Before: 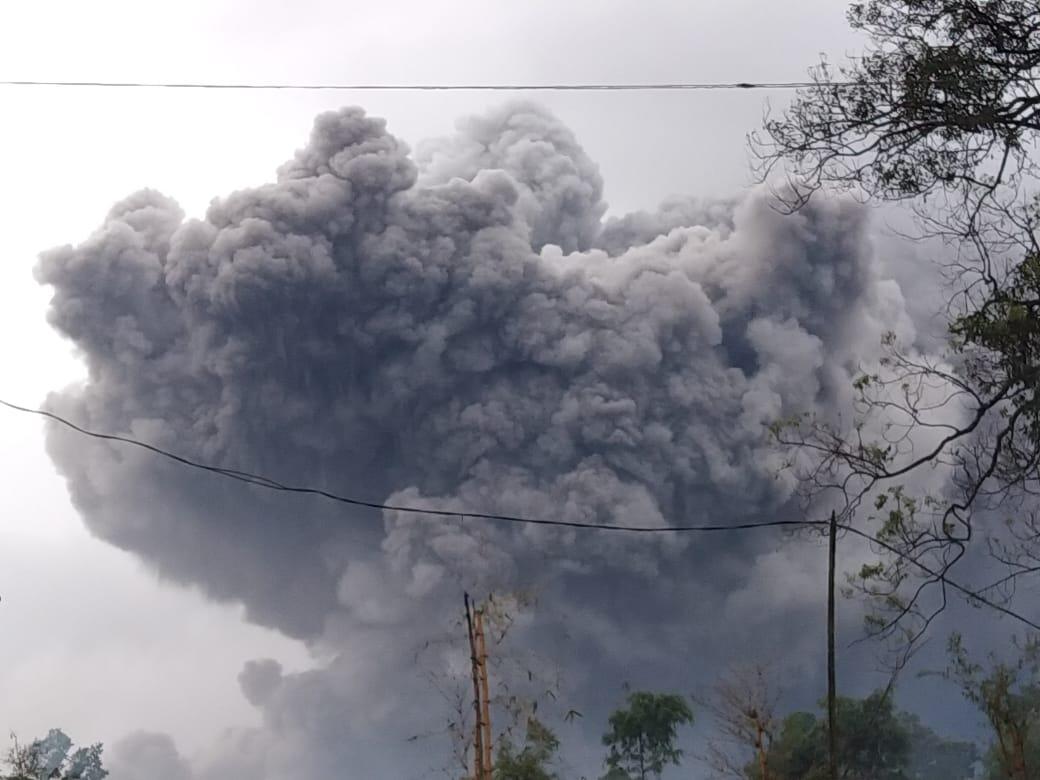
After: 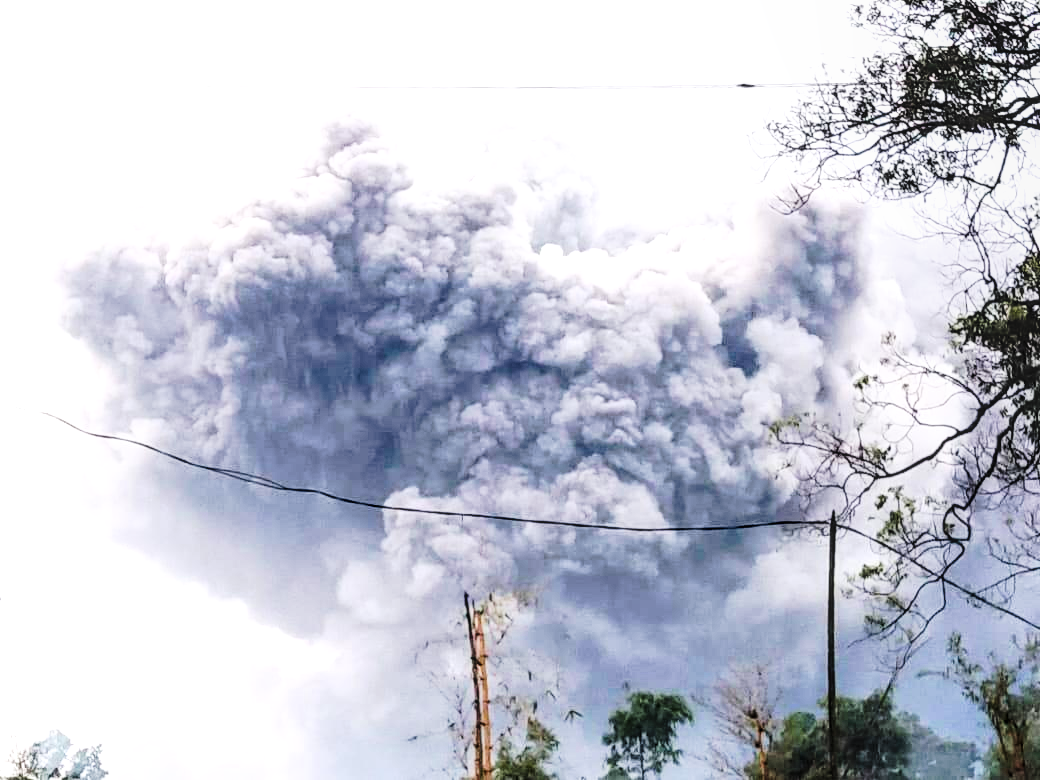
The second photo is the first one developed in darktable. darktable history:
exposure: black level correction 0, exposure 1.199 EV, compensate highlight preservation false
tone curve: curves: ch0 [(0, 0) (0.003, 0.024) (0.011, 0.032) (0.025, 0.041) (0.044, 0.054) (0.069, 0.069) (0.1, 0.09) (0.136, 0.116) (0.177, 0.162) (0.224, 0.213) (0.277, 0.278) (0.335, 0.359) (0.399, 0.447) (0.468, 0.543) (0.543, 0.621) (0.623, 0.717) (0.709, 0.807) (0.801, 0.876) (0.898, 0.934) (1, 1)], preserve colors none
tone equalizer: -8 EV -0.431 EV, -7 EV -0.359 EV, -6 EV -0.314 EV, -5 EV -0.222 EV, -3 EV 0.214 EV, -2 EV 0.305 EV, -1 EV 0.412 EV, +0 EV 0.437 EV, edges refinement/feathering 500, mask exposure compensation -1.57 EV, preserve details no
local contrast: on, module defaults
filmic rgb: black relative exposure -6.27 EV, white relative exposure 2.8 EV, target black luminance 0%, hardness 4.64, latitude 67.46%, contrast 1.284, shadows ↔ highlights balance -3.12%
color balance rgb: shadows lift › chroma 0.992%, shadows lift › hue 112.26°, perceptual saturation grading › global saturation 19.809%, global vibrance 20%
